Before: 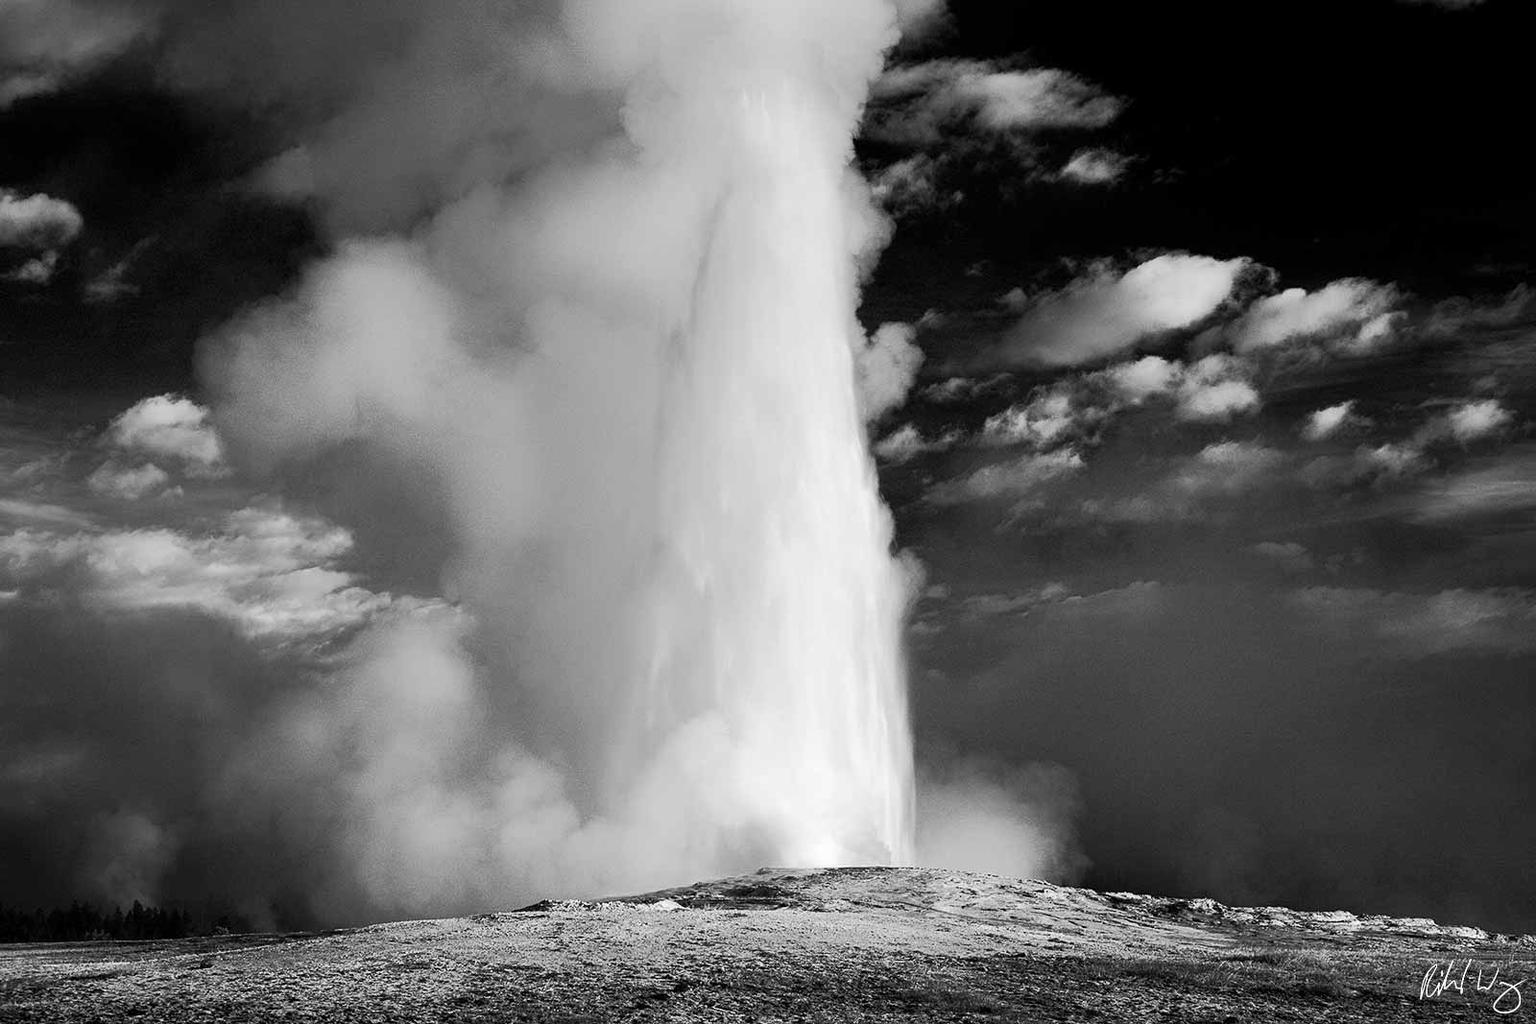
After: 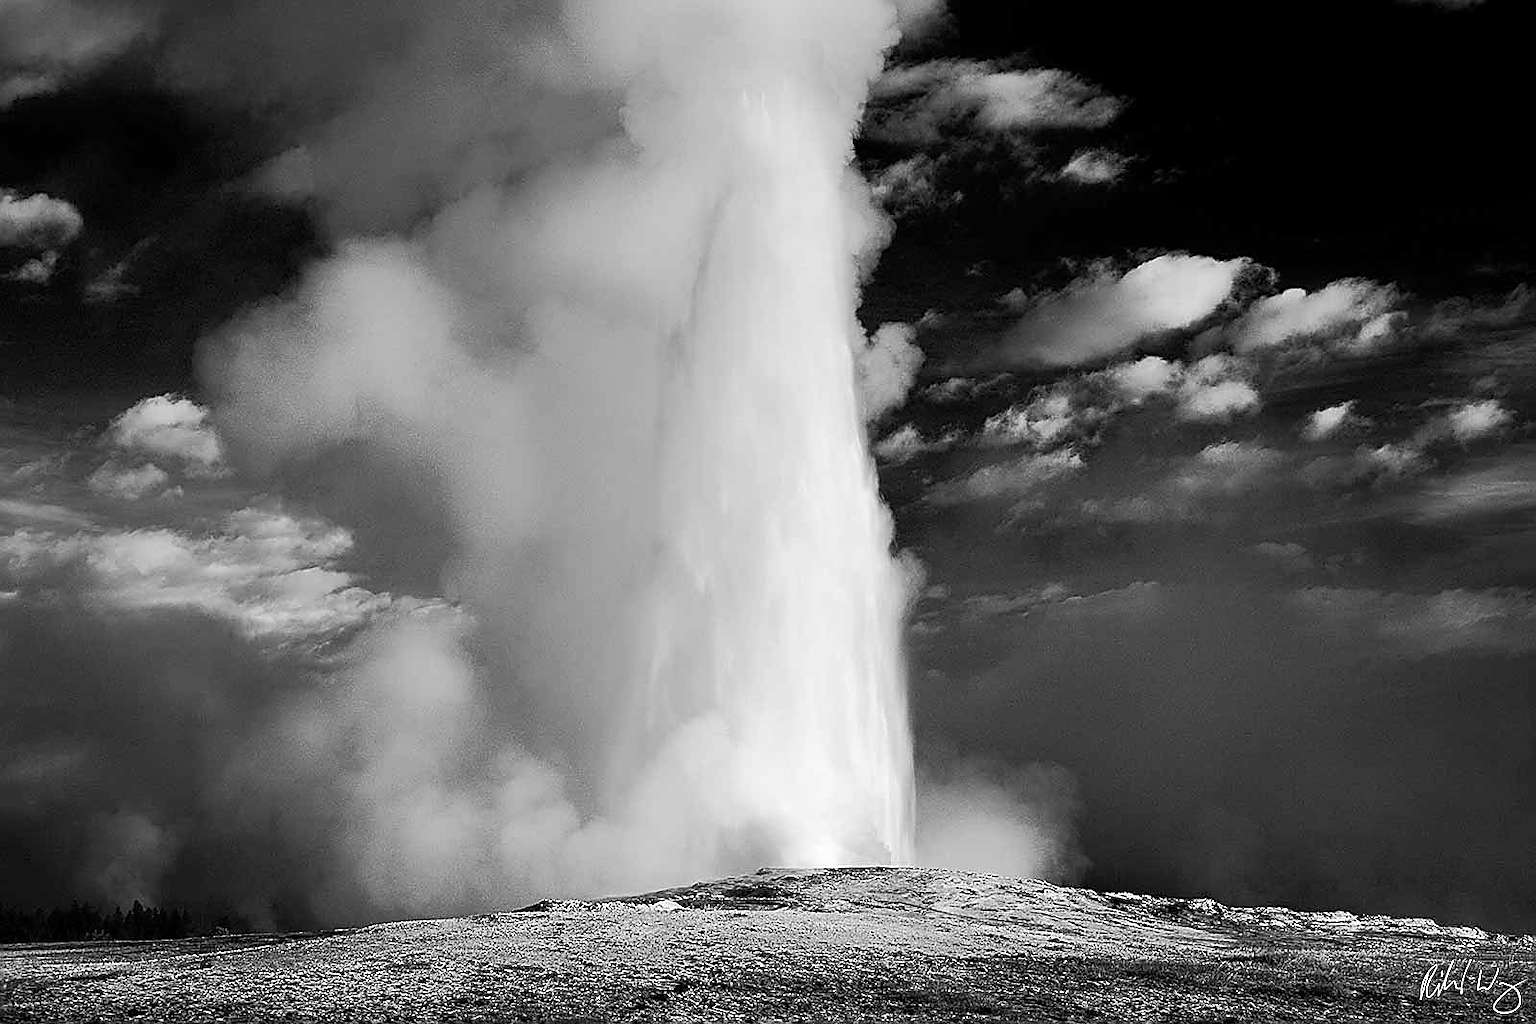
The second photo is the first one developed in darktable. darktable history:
contrast brightness saturation: saturation -0.056
sharpen: radius 1.36, amount 1.256, threshold 0.706
